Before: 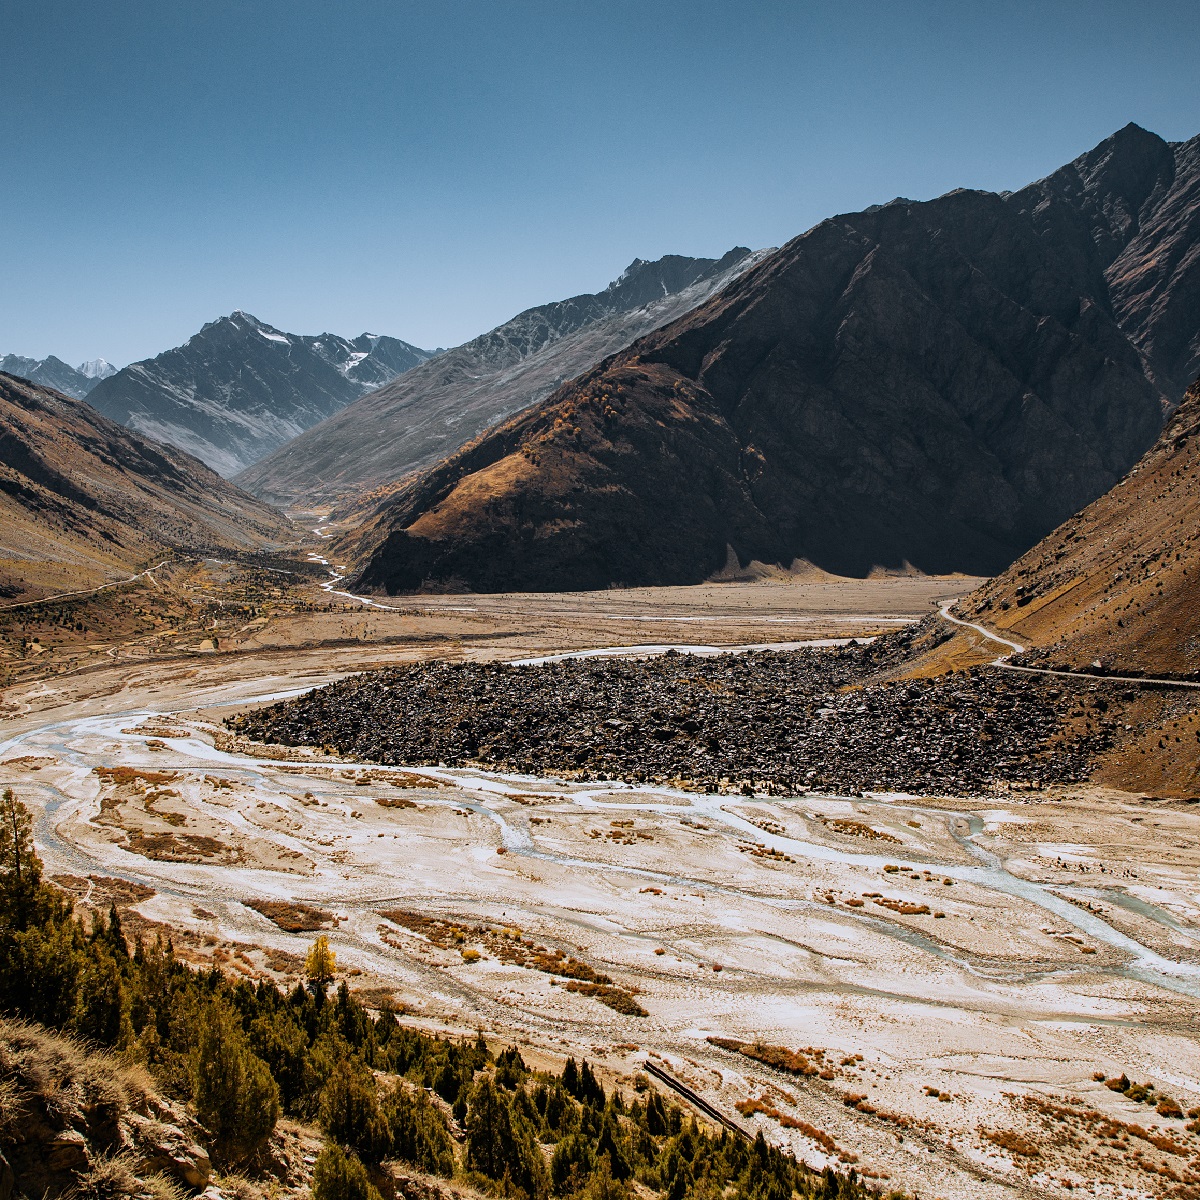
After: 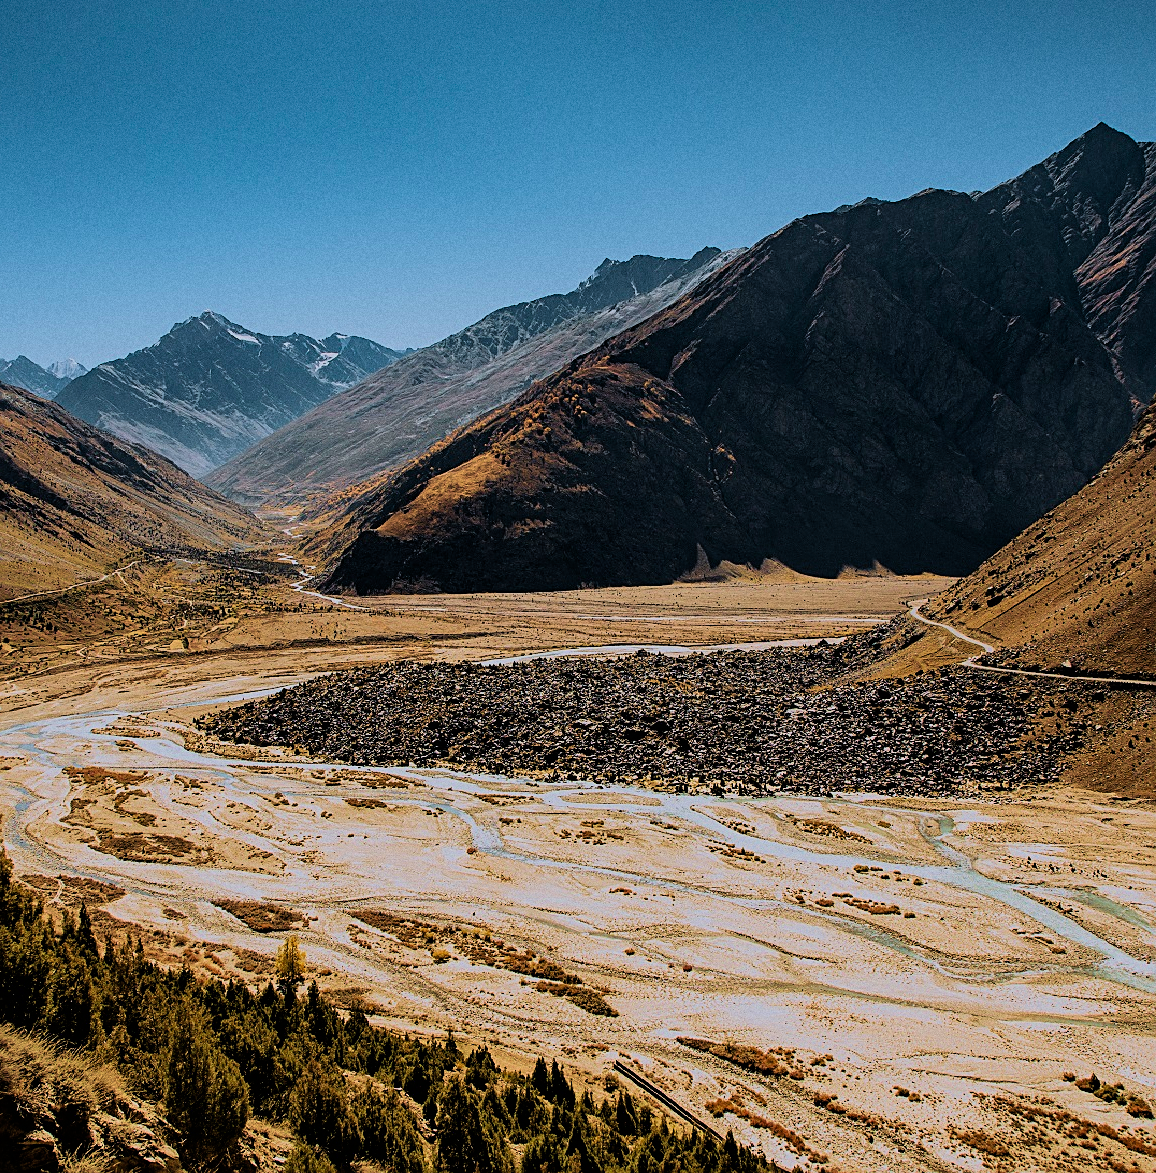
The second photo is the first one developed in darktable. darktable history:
filmic rgb: black relative exposure -7.15 EV, white relative exposure 5.36 EV, hardness 3.02, color science v6 (2022)
crop and rotate: left 2.536%, right 1.107%, bottom 2.246%
sharpen: on, module defaults
grain: coarseness 0.09 ISO
velvia: strength 74%
